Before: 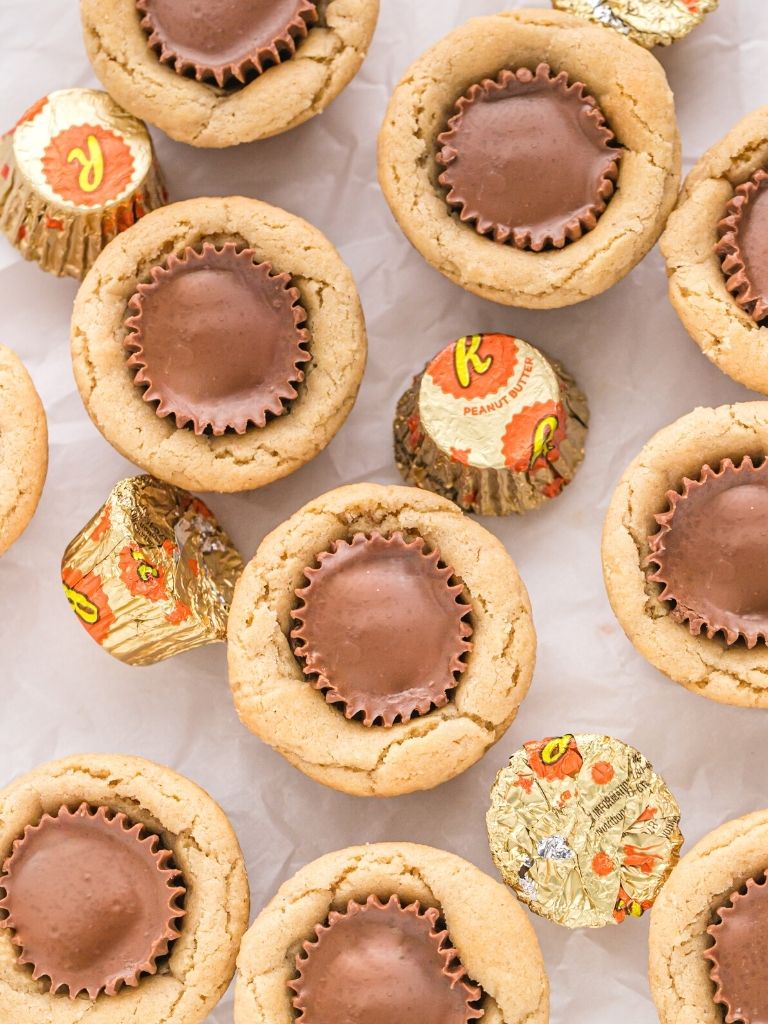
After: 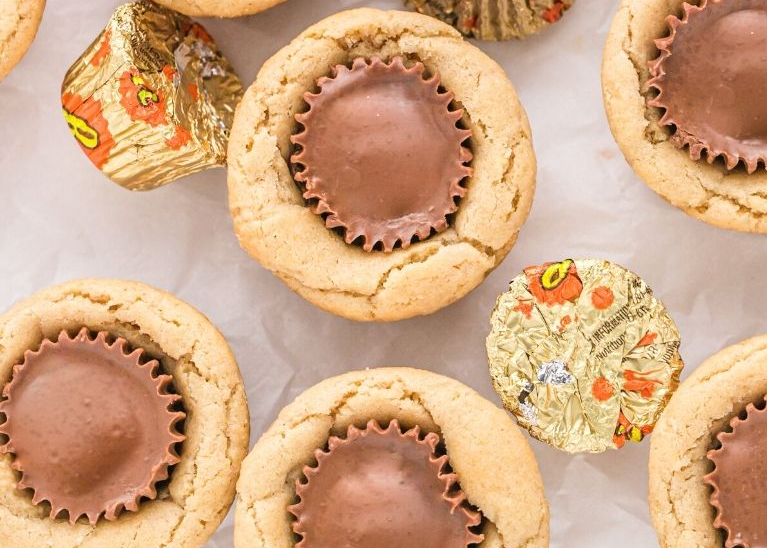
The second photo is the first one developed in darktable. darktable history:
crop and rotate: top 46.413%, right 0.104%
